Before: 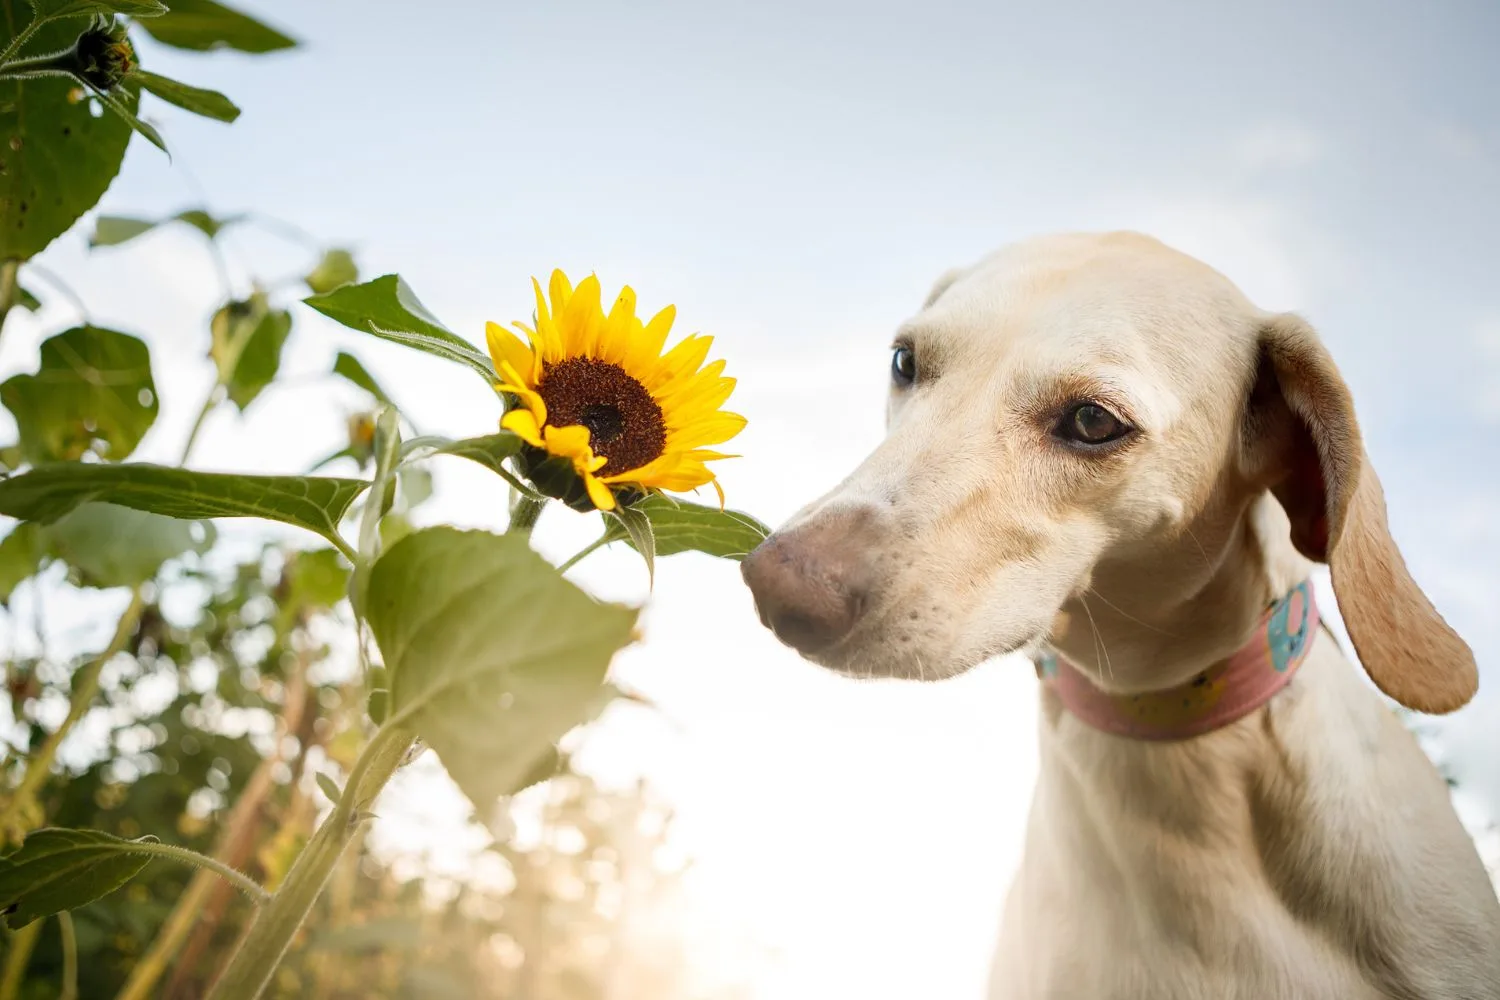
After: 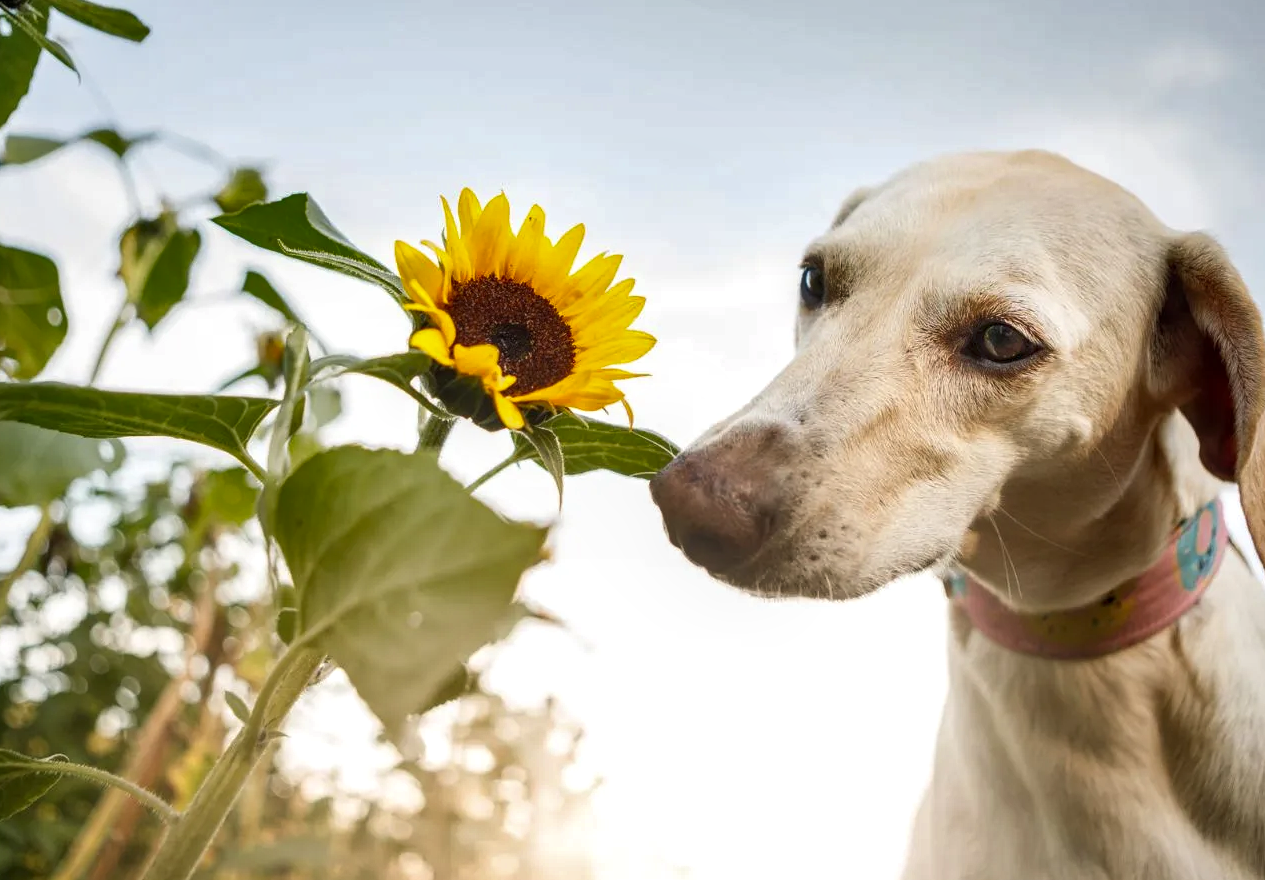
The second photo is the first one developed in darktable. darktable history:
shadows and highlights: shadows 6.04, soften with gaussian
local contrast: on, module defaults
crop: left 6.124%, top 8.19%, right 9.527%, bottom 3.731%
